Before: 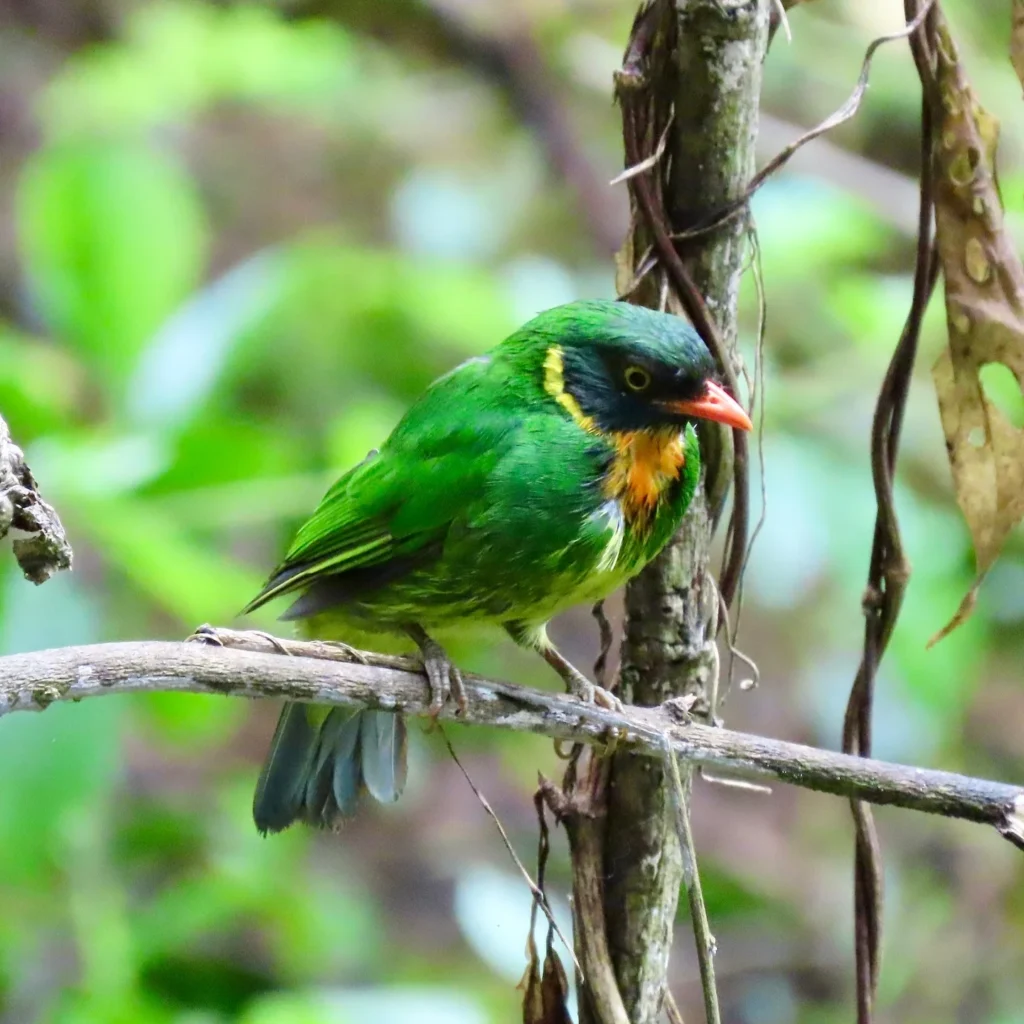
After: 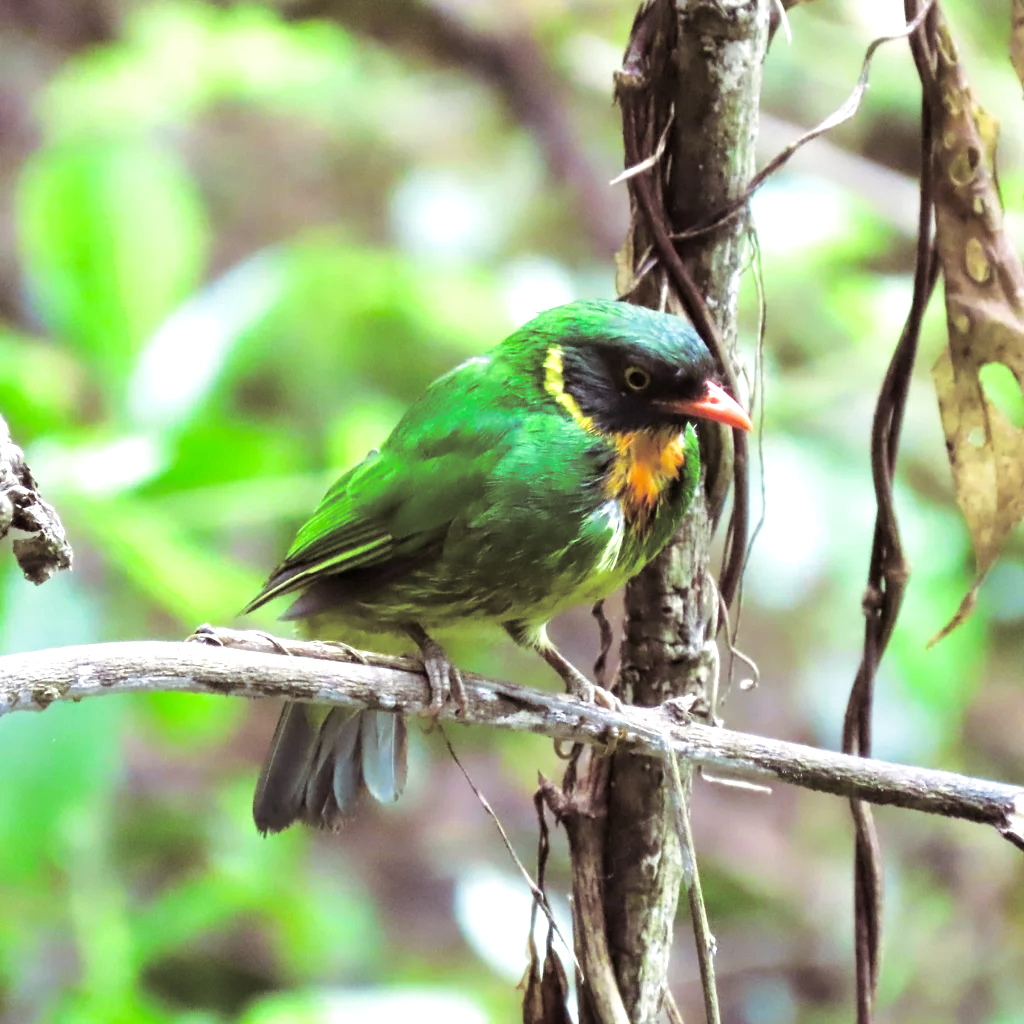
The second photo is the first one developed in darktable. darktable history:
split-toning: shadows › saturation 0.24, highlights › hue 54°, highlights › saturation 0.24
exposure: black level correction 0.001, exposure 0.5 EV, compensate exposure bias true, compensate highlight preservation false
